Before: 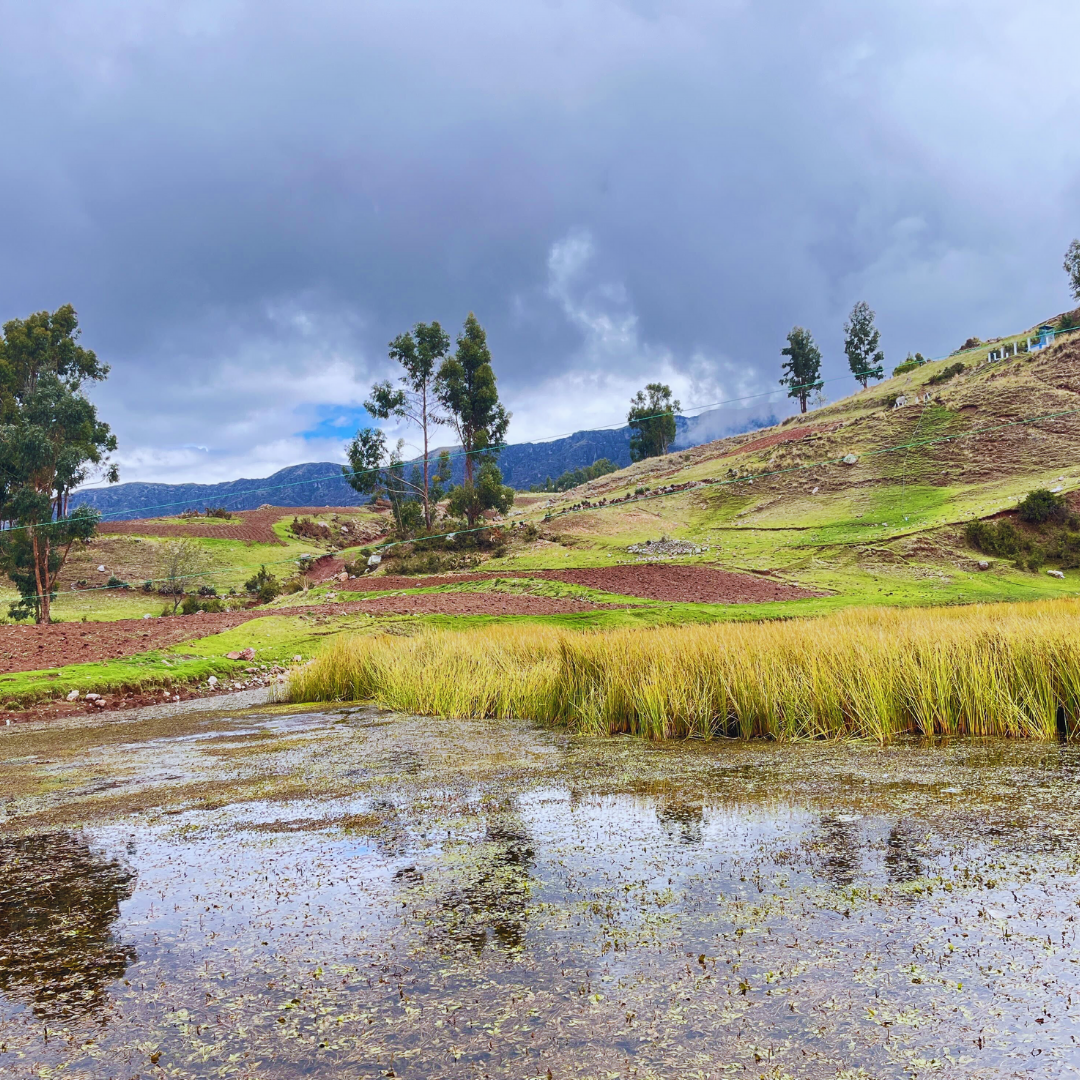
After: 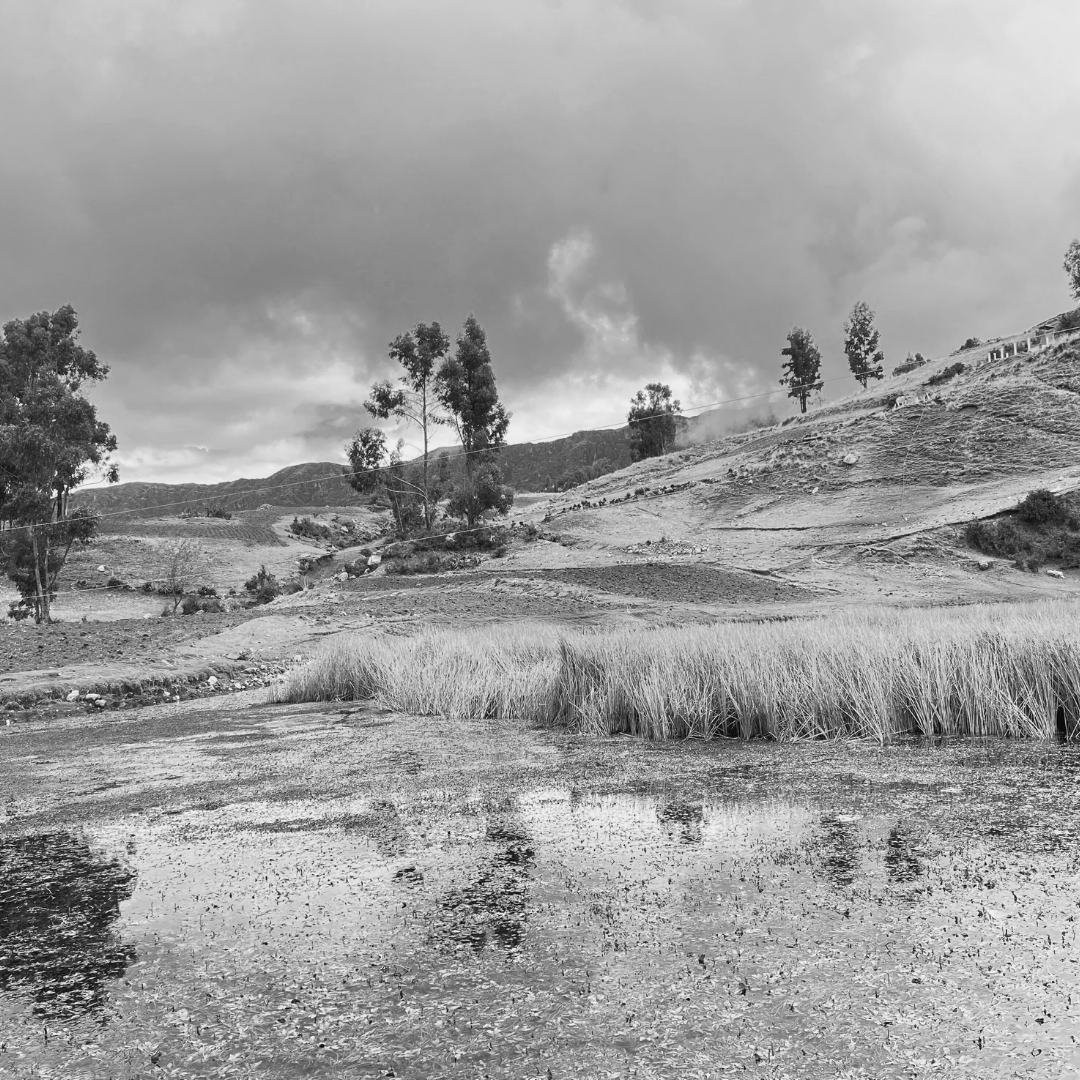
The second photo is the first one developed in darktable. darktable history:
exposure: exposure 0.02 EV, compensate highlight preservation false
vibrance: vibrance 78%
monochrome: a 32, b 64, size 2.3
shadows and highlights: shadows -12.5, white point adjustment 4, highlights 28.33
levels: levels [0, 0.498, 1]
